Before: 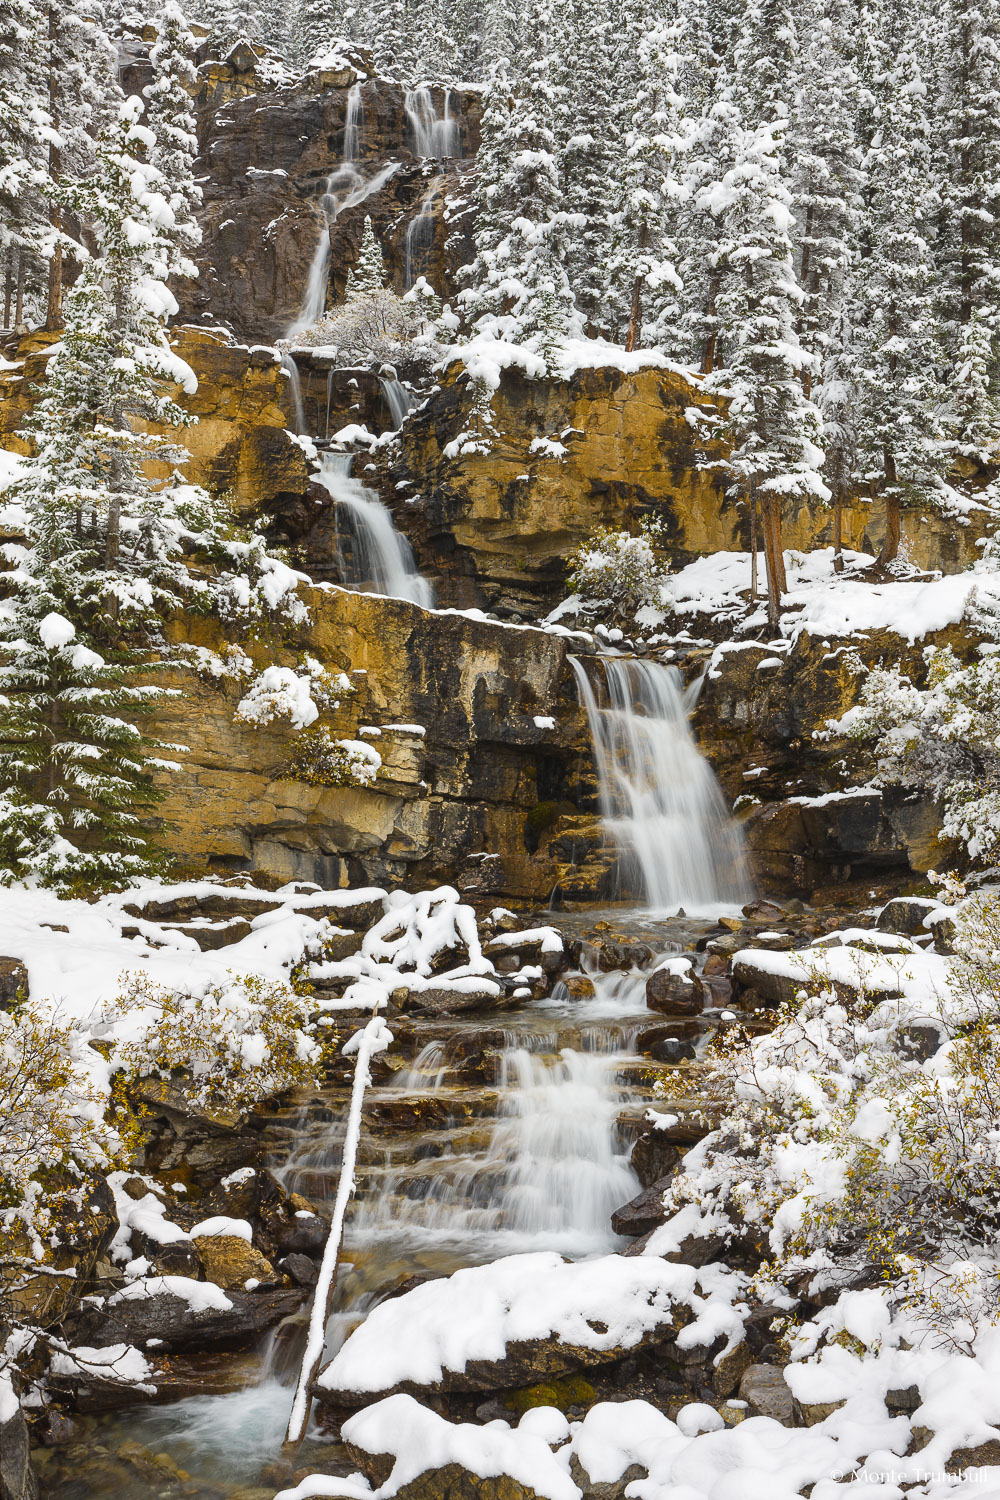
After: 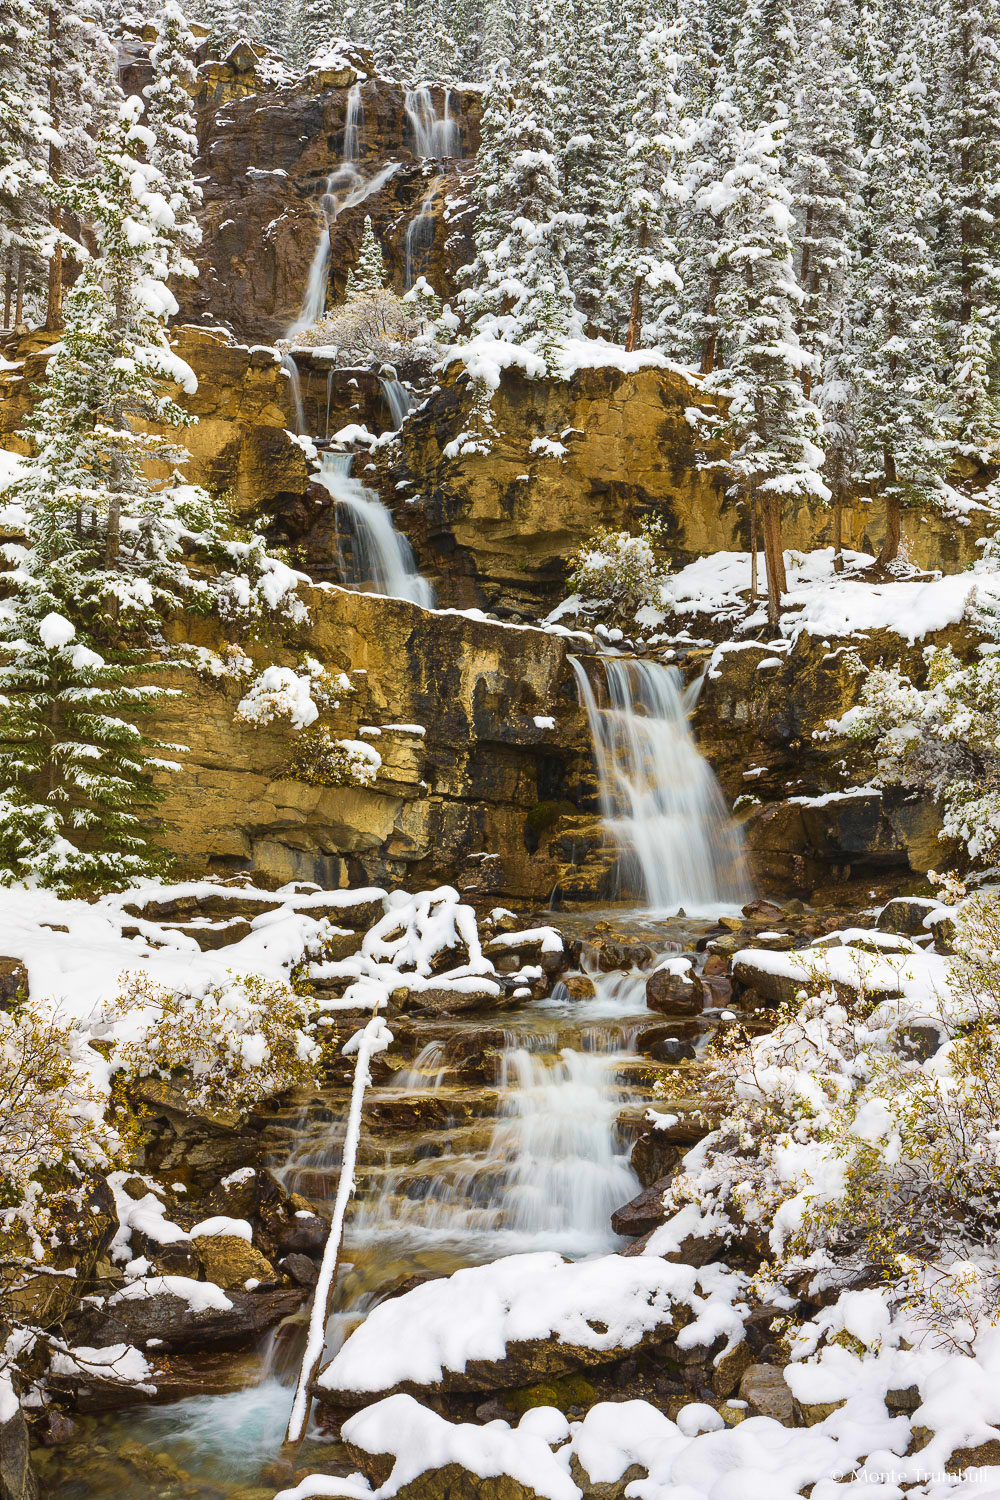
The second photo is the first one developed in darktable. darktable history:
velvia: strength 74.8%
